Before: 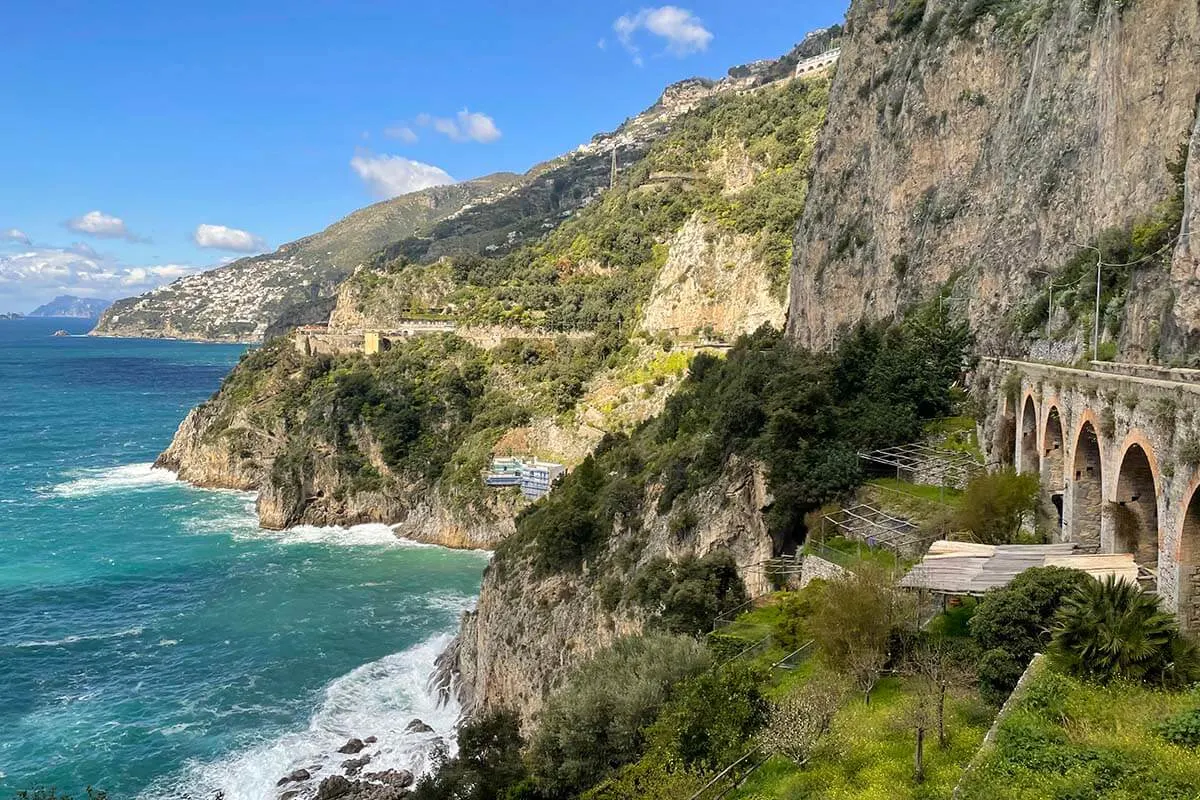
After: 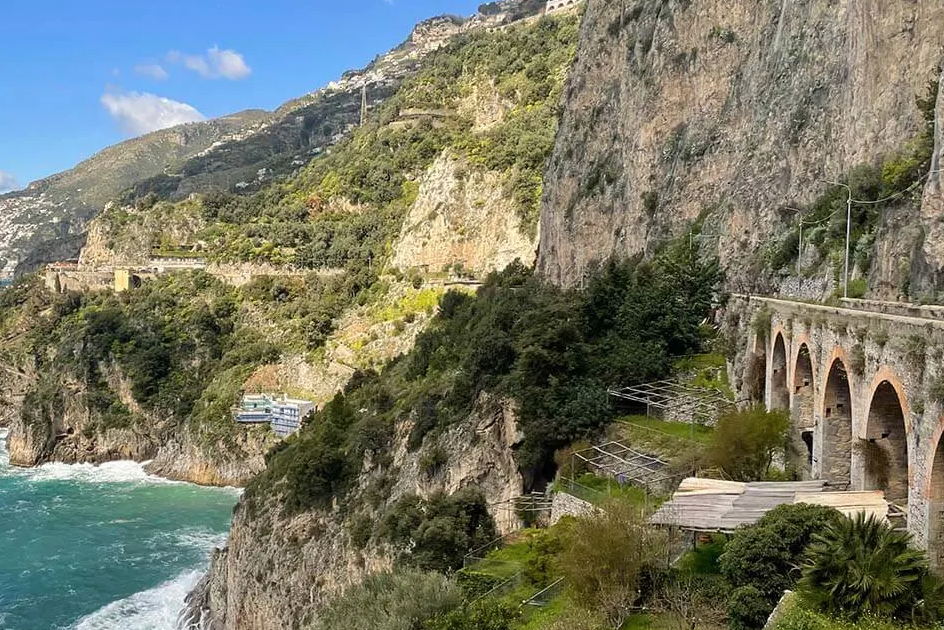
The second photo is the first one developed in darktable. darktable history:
contrast brightness saturation: saturation -0.046
crop and rotate: left 20.916%, top 7.915%, right 0.393%, bottom 13.333%
